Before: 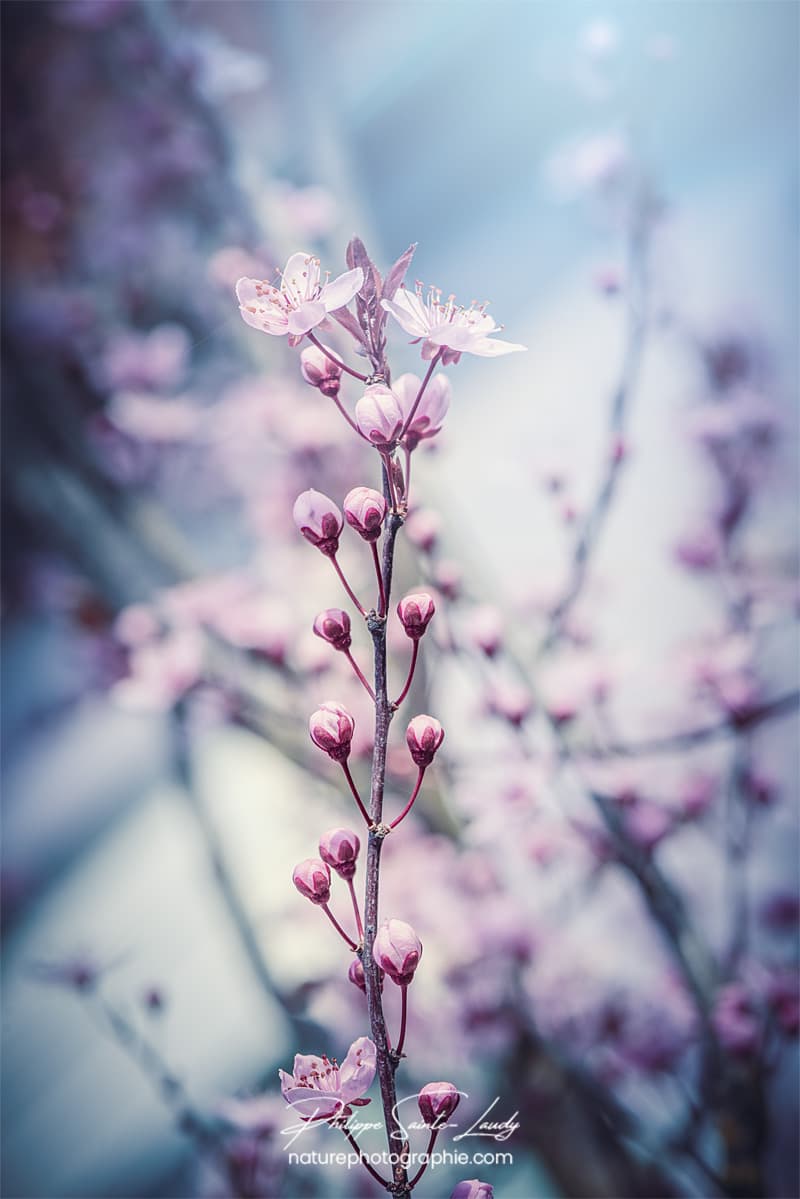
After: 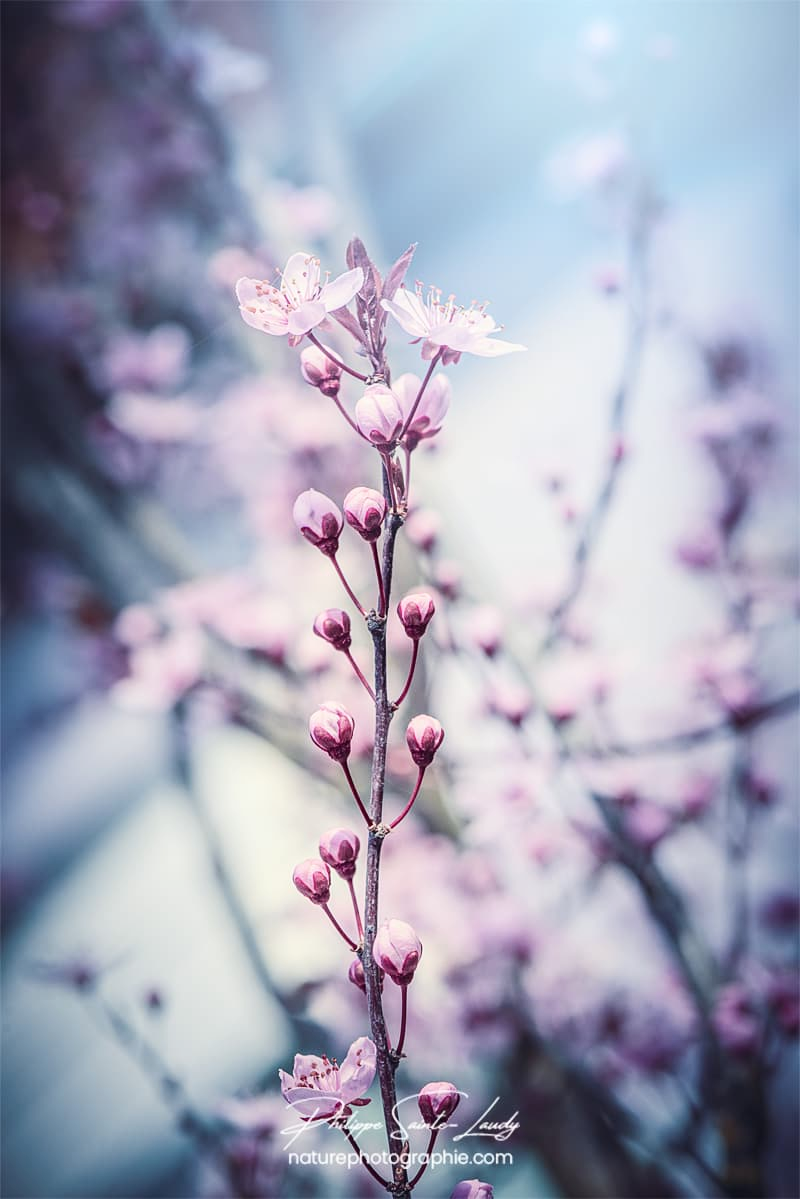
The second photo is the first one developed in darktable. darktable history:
contrast brightness saturation: contrast 0.154, brightness 0.049
